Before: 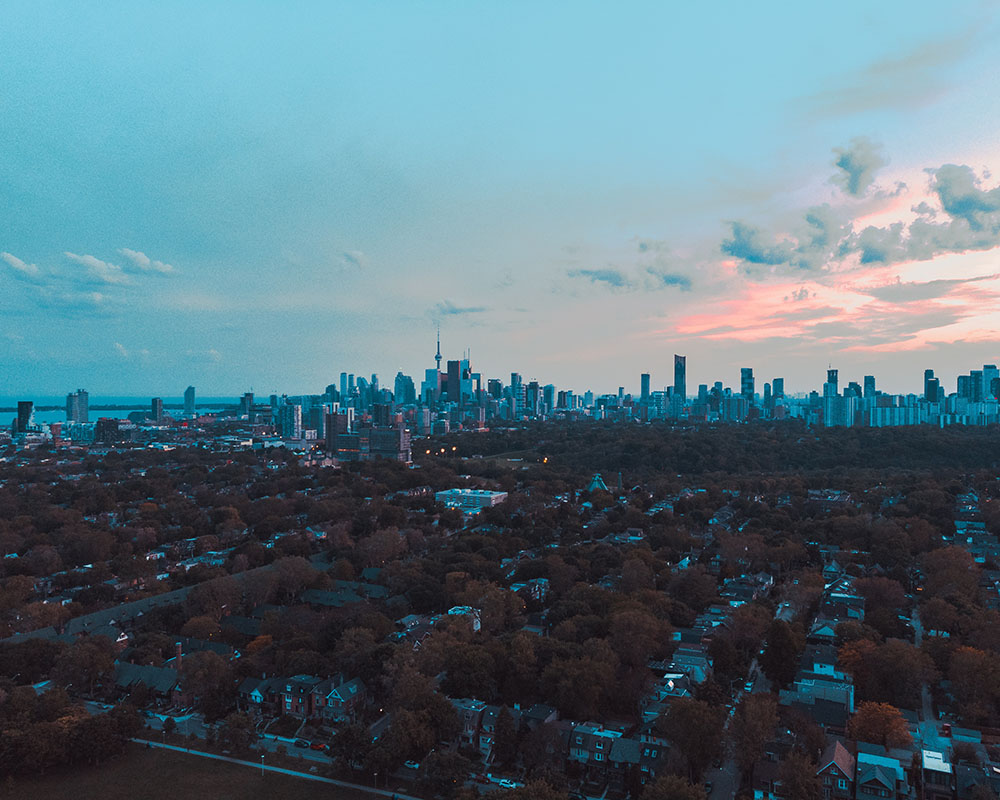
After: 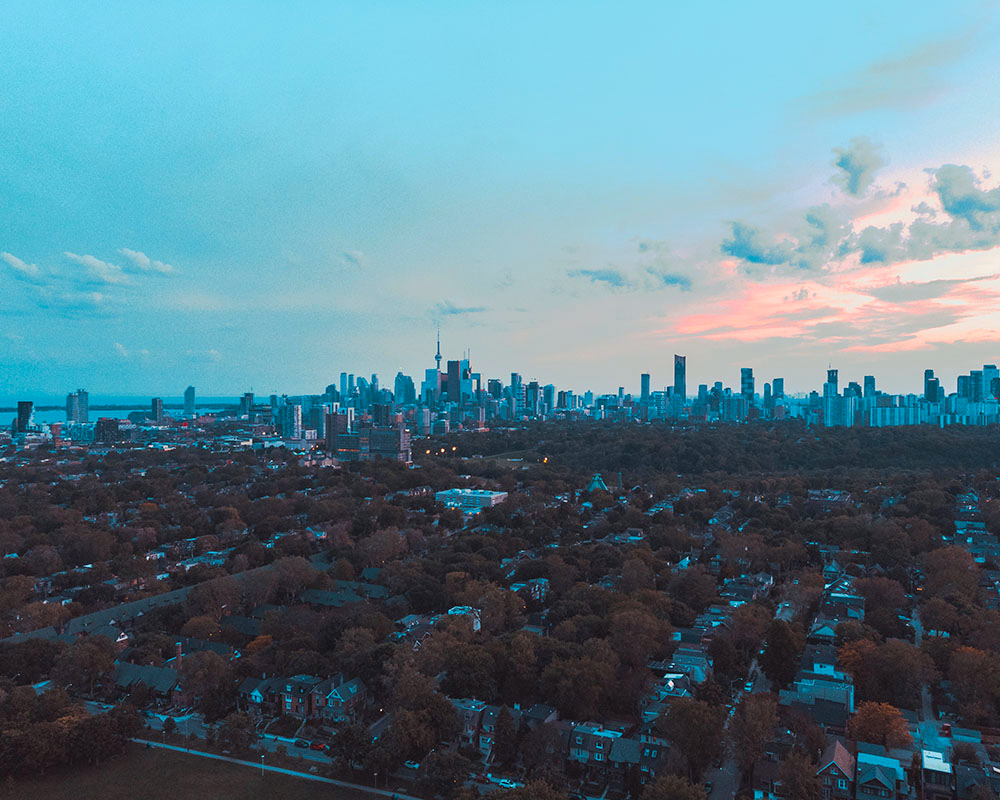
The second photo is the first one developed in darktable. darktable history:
contrast brightness saturation: contrast 0.07, brightness 0.08, saturation 0.18
white balance: red 0.978, blue 0.999
